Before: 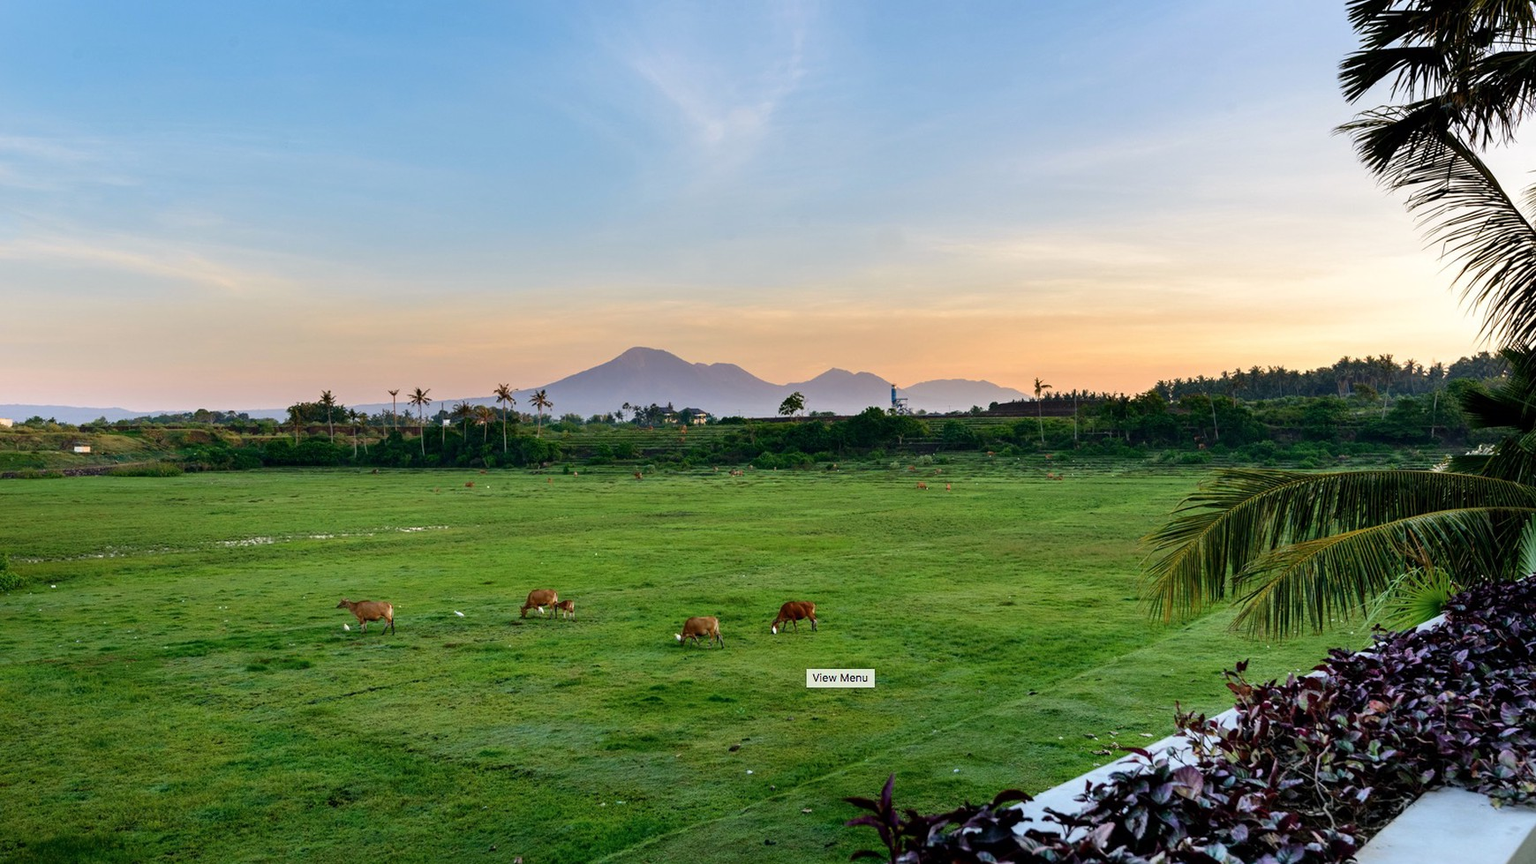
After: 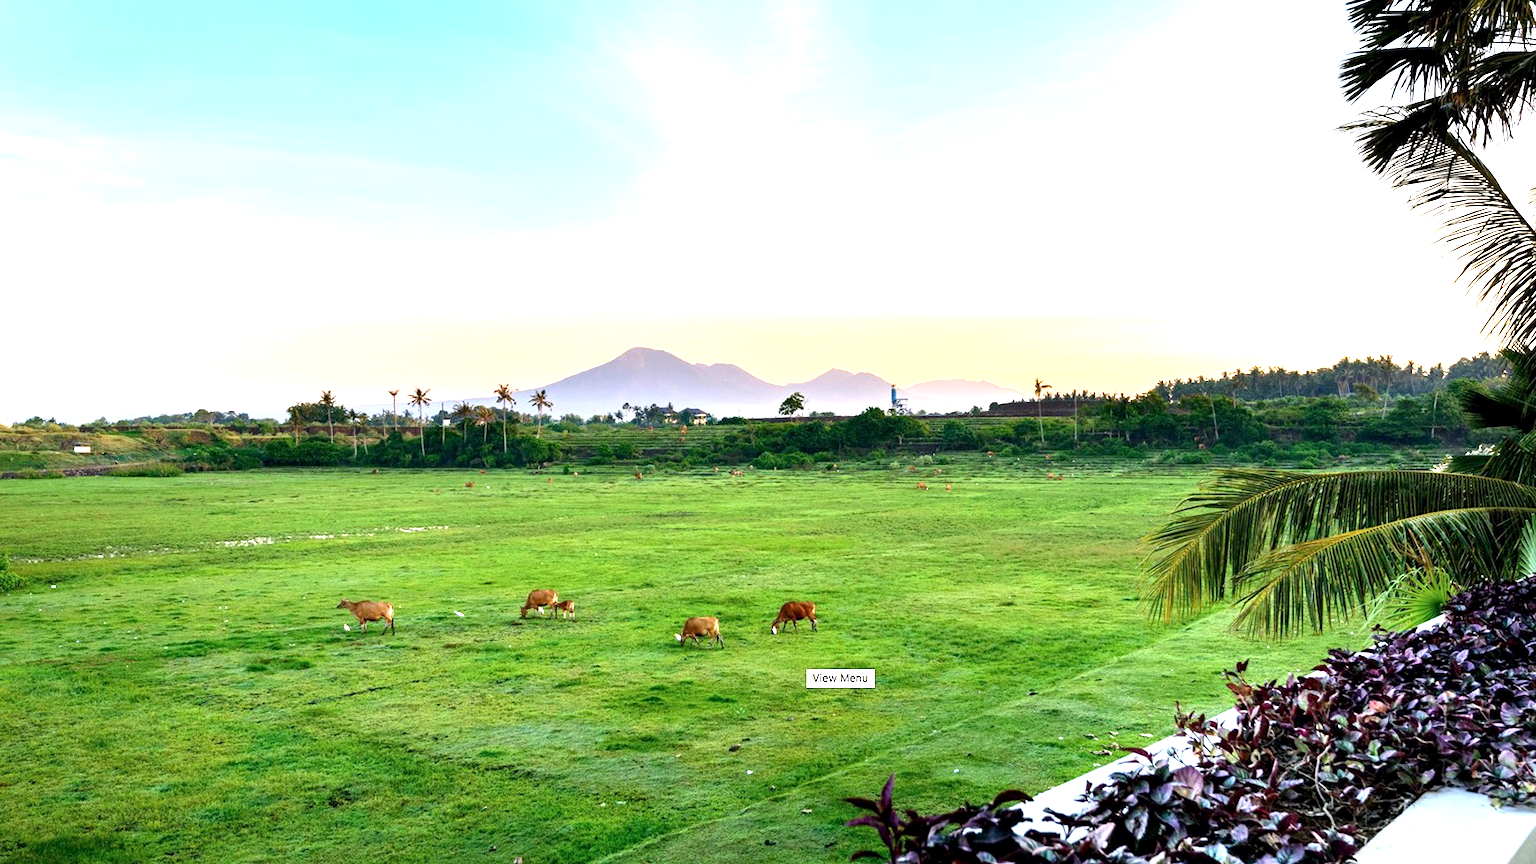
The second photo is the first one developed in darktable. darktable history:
exposure: black level correction 0.001, exposure 1.399 EV, compensate highlight preservation false
